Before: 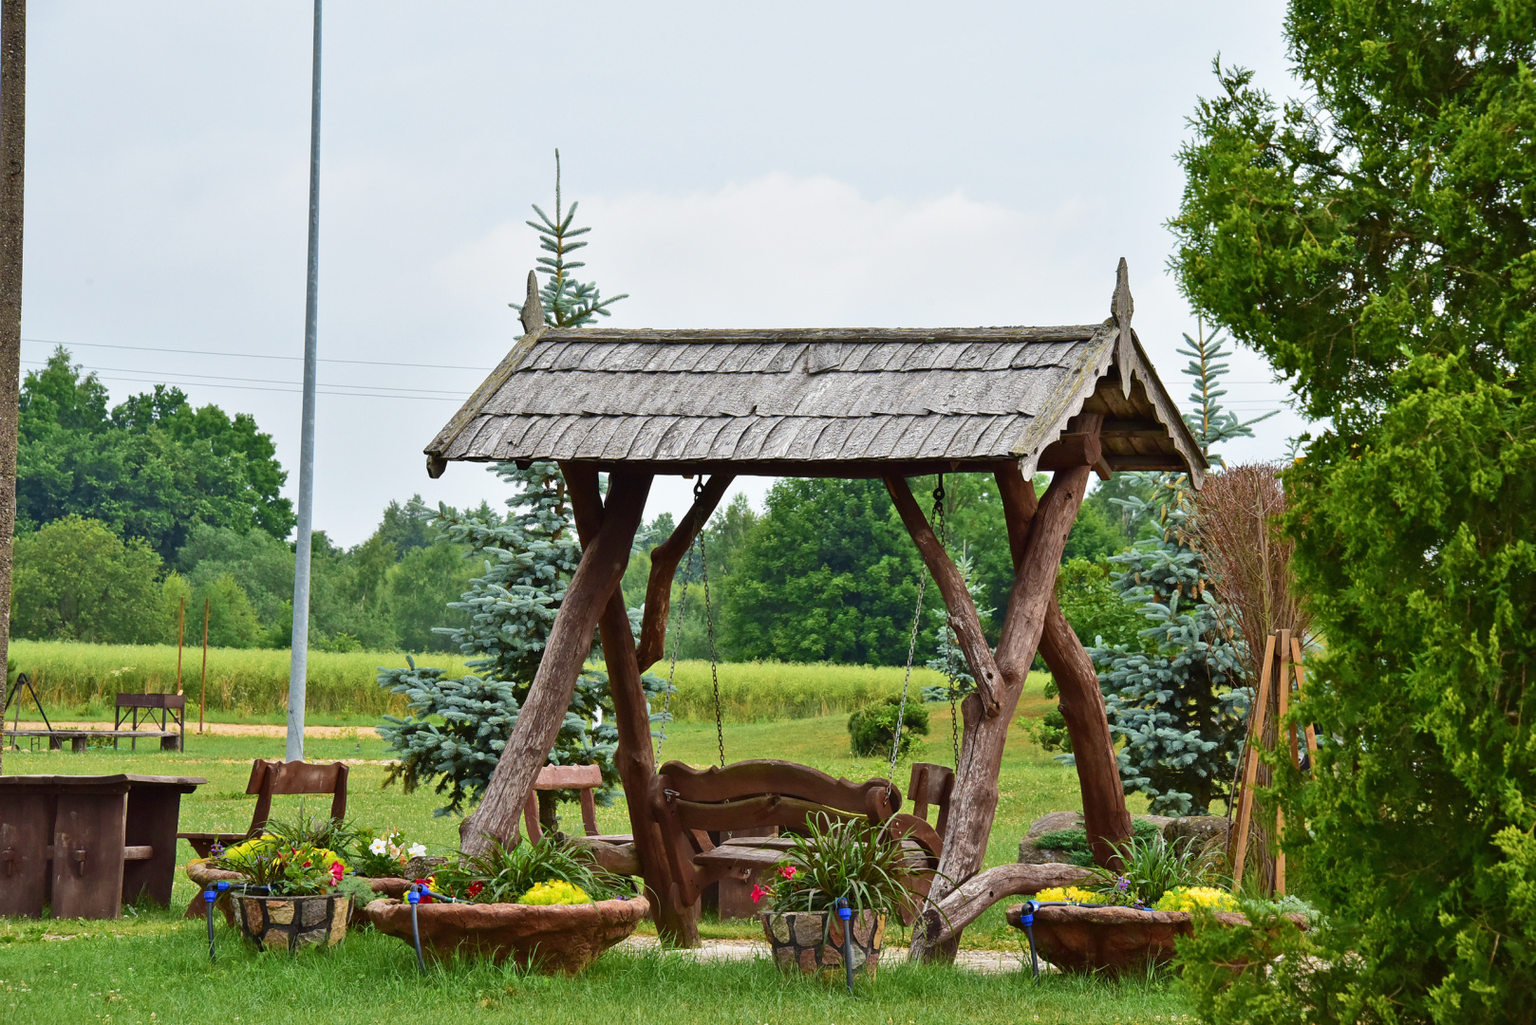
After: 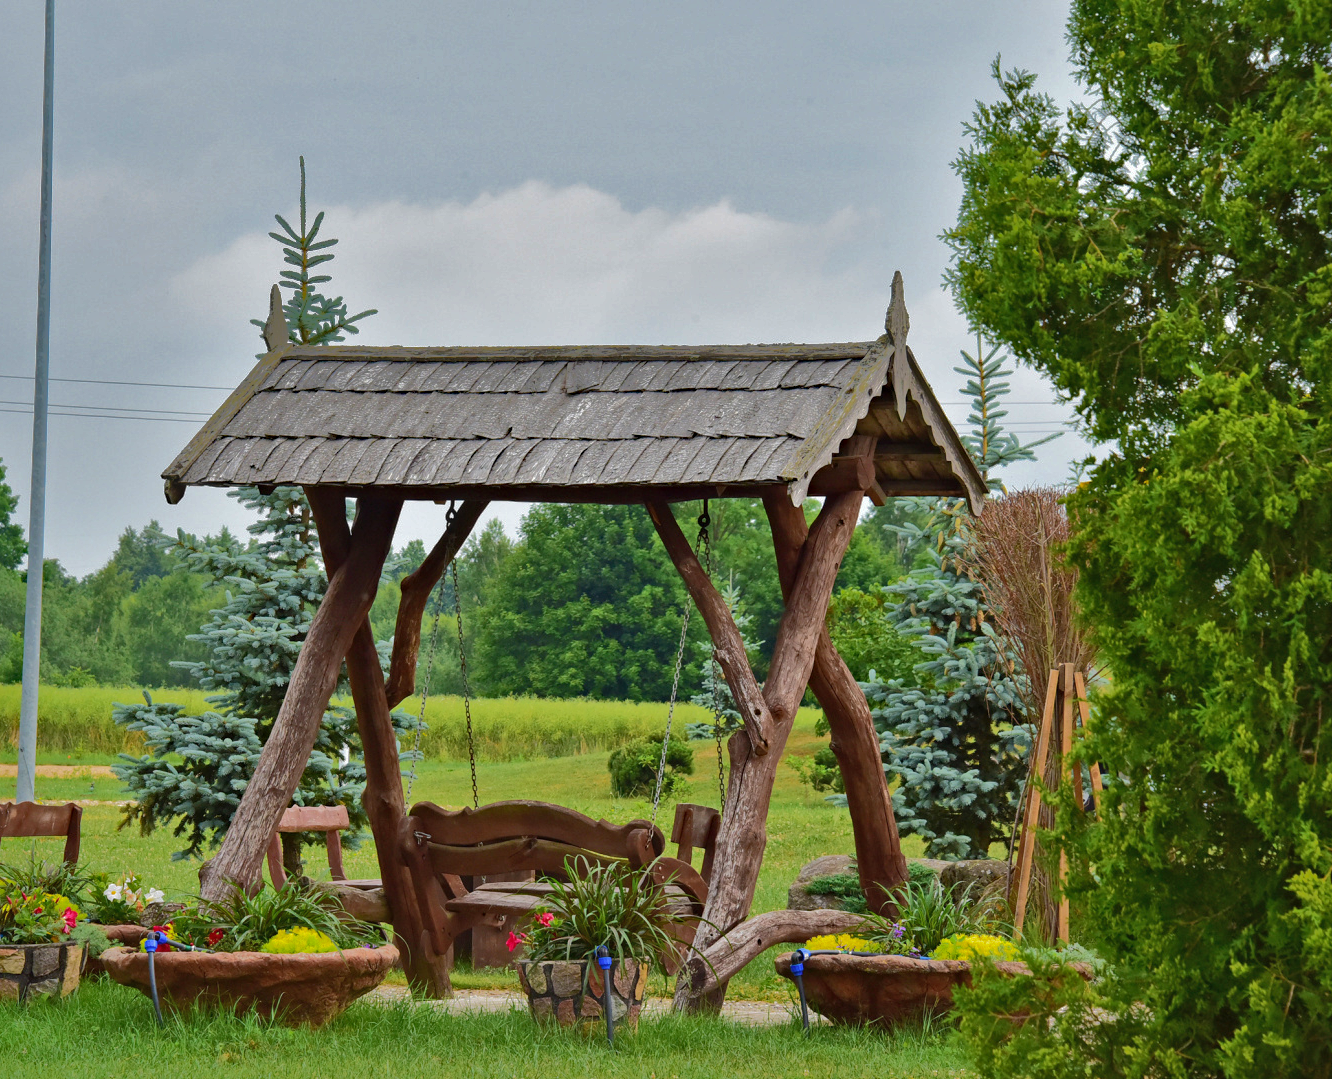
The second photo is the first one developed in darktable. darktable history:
crop: left 17.625%, bottom 0.035%
shadows and highlights: shadows 38.88, highlights -75.31
haze removal: adaptive false
